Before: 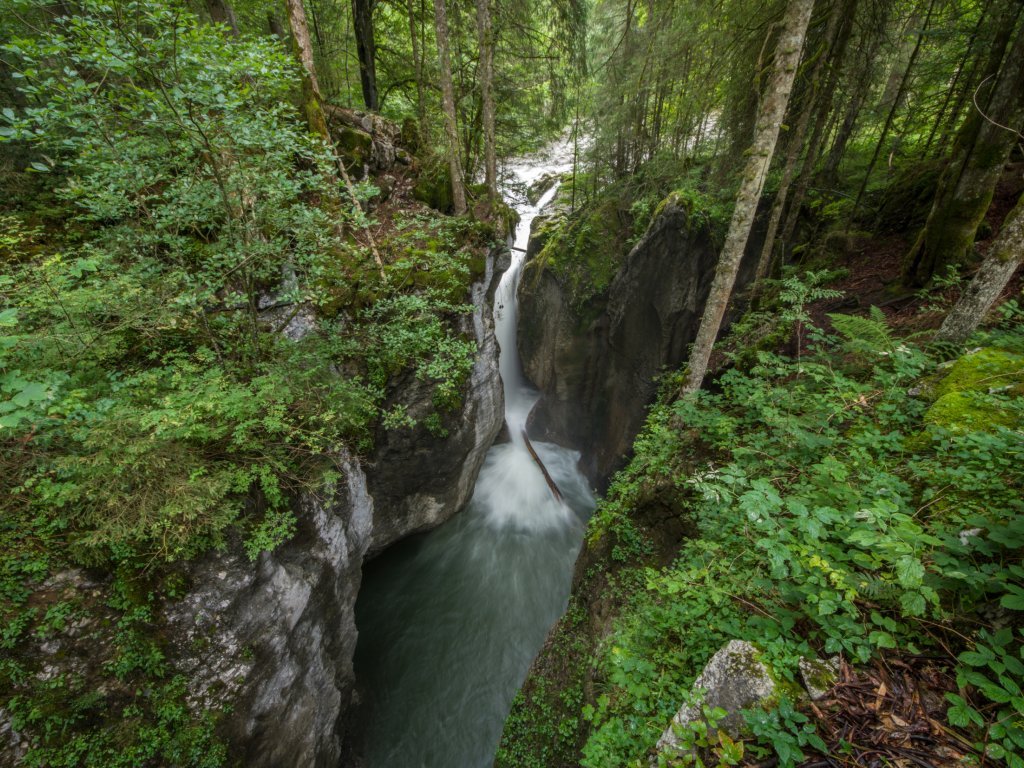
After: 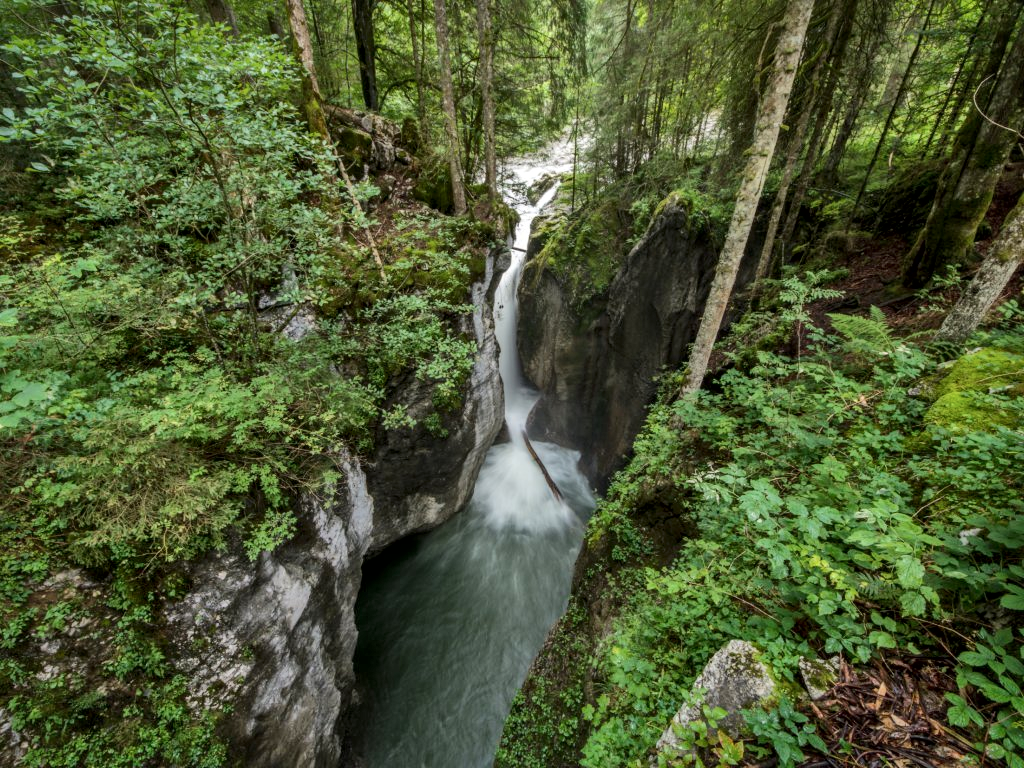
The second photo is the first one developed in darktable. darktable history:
shadows and highlights: white point adjustment 0.1, highlights -70, soften with gaussian
local contrast: mode bilateral grid, contrast 20, coarseness 50, detail 150%, midtone range 0.2
contrast brightness saturation: contrast 0.07
